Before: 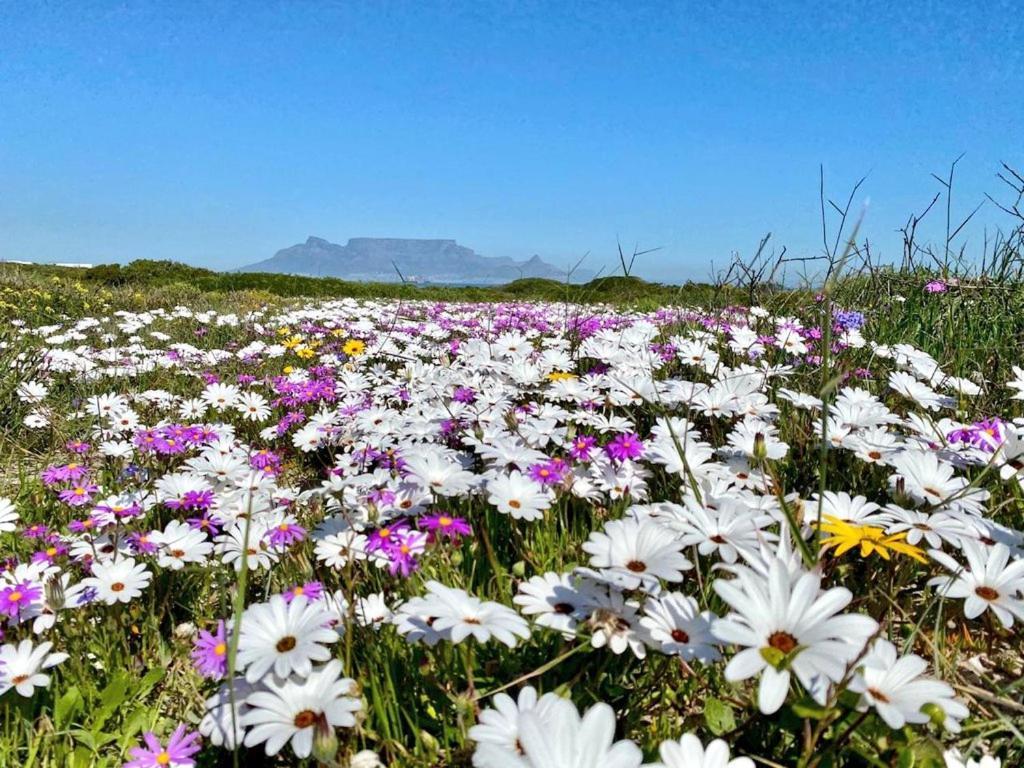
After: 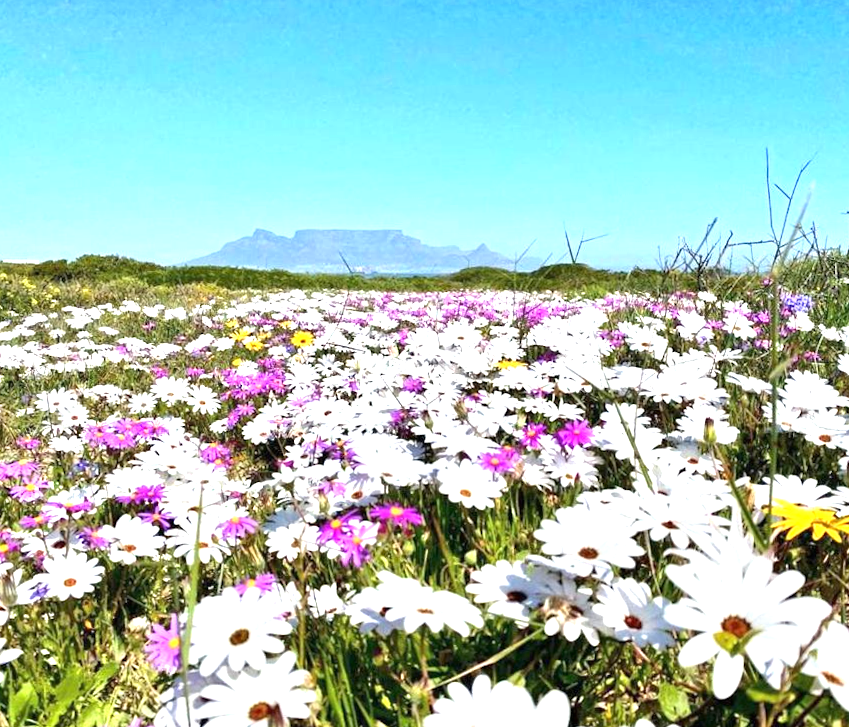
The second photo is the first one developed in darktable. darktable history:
crop and rotate: angle 0.947°, left 4.073%, top 0.448%, right 11.116%, bottom 2.706%
exposure: black level correction 0, exposure 1.102 EV, compensate exposure bias true, compensate highlight preservation false
